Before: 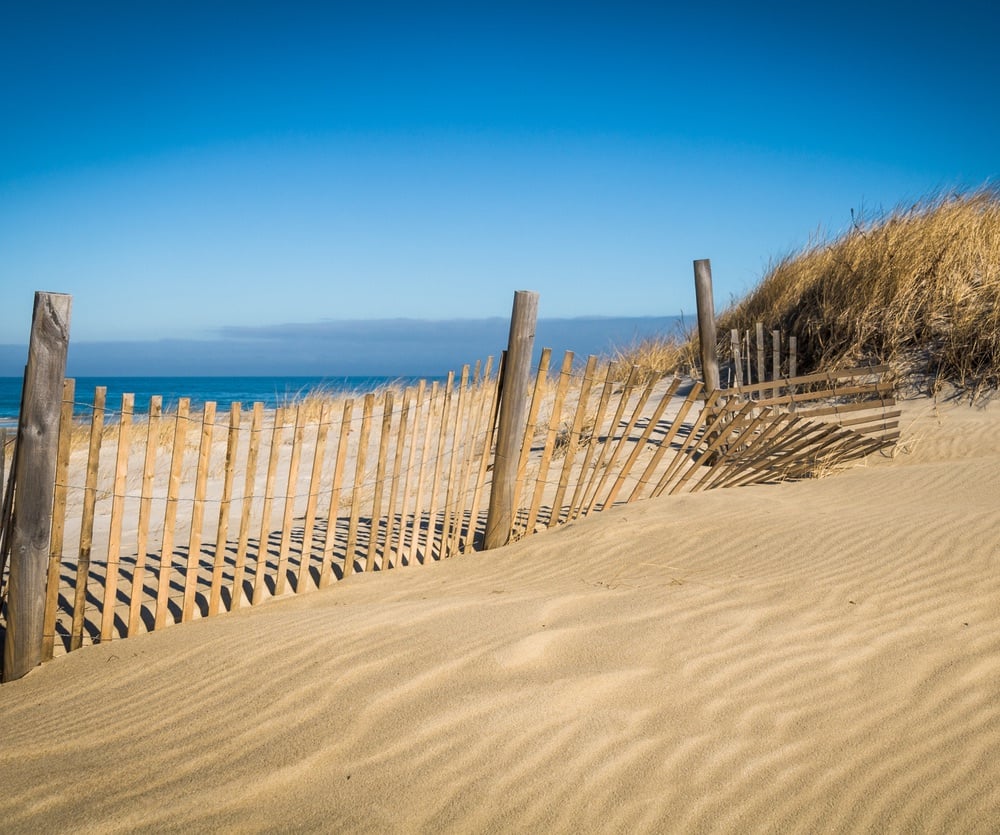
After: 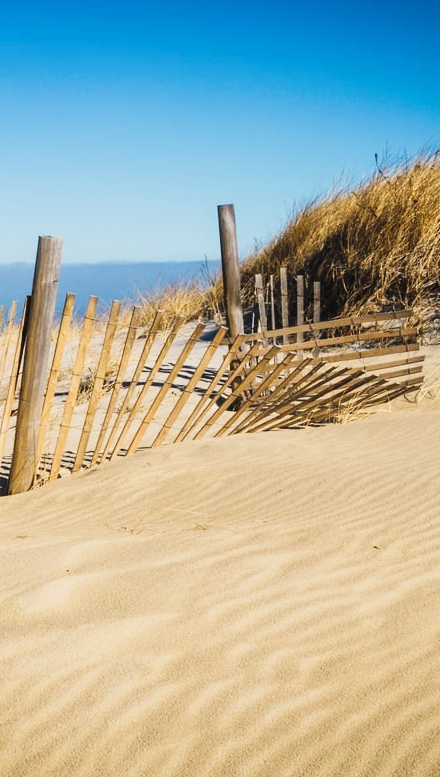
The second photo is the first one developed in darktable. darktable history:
tone curve: curves: ch0 [(0, 0) (0.003, 0.042) (0.011, 0.043) (0.025, 0.047) (0.044, 0.059) (0.069, 0.07) (0.1, 0.085) (0.136, 0.107) (0.177, 0.139) (0.224, 0.185) (0.277, 0.258) (0.335, 0.34) (0.399, 0.434) (0.468, 0.526) (0.543, 0.623) (0.623, 0.709) (0.709, 0.794) (0.801, 0.866) (0.898, 0.919) (1, 1)], preserve colors none
crop: left 47.628%, top 6.643%, right 7.874%
